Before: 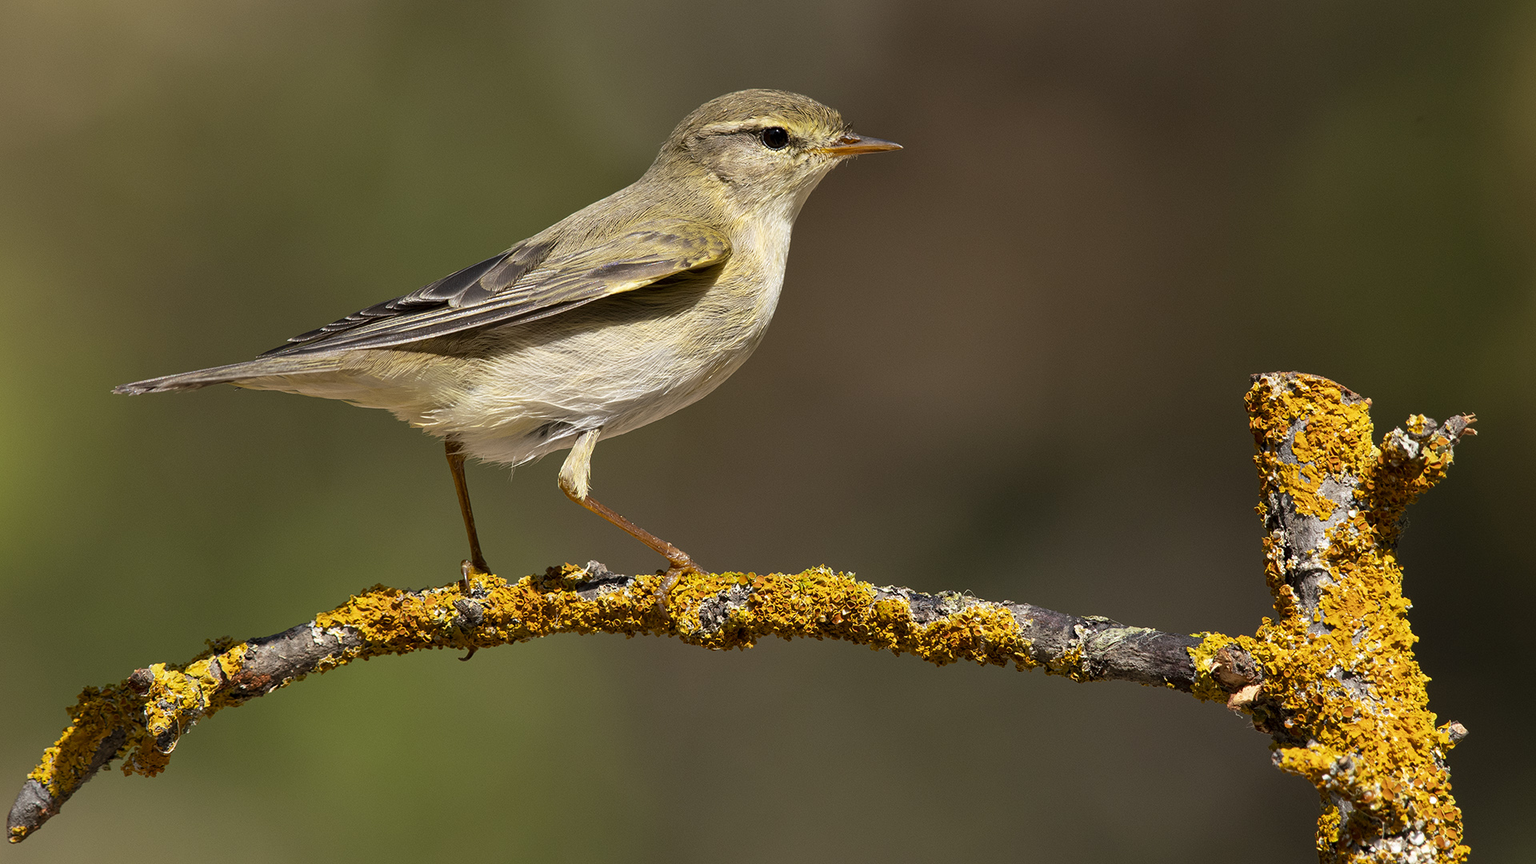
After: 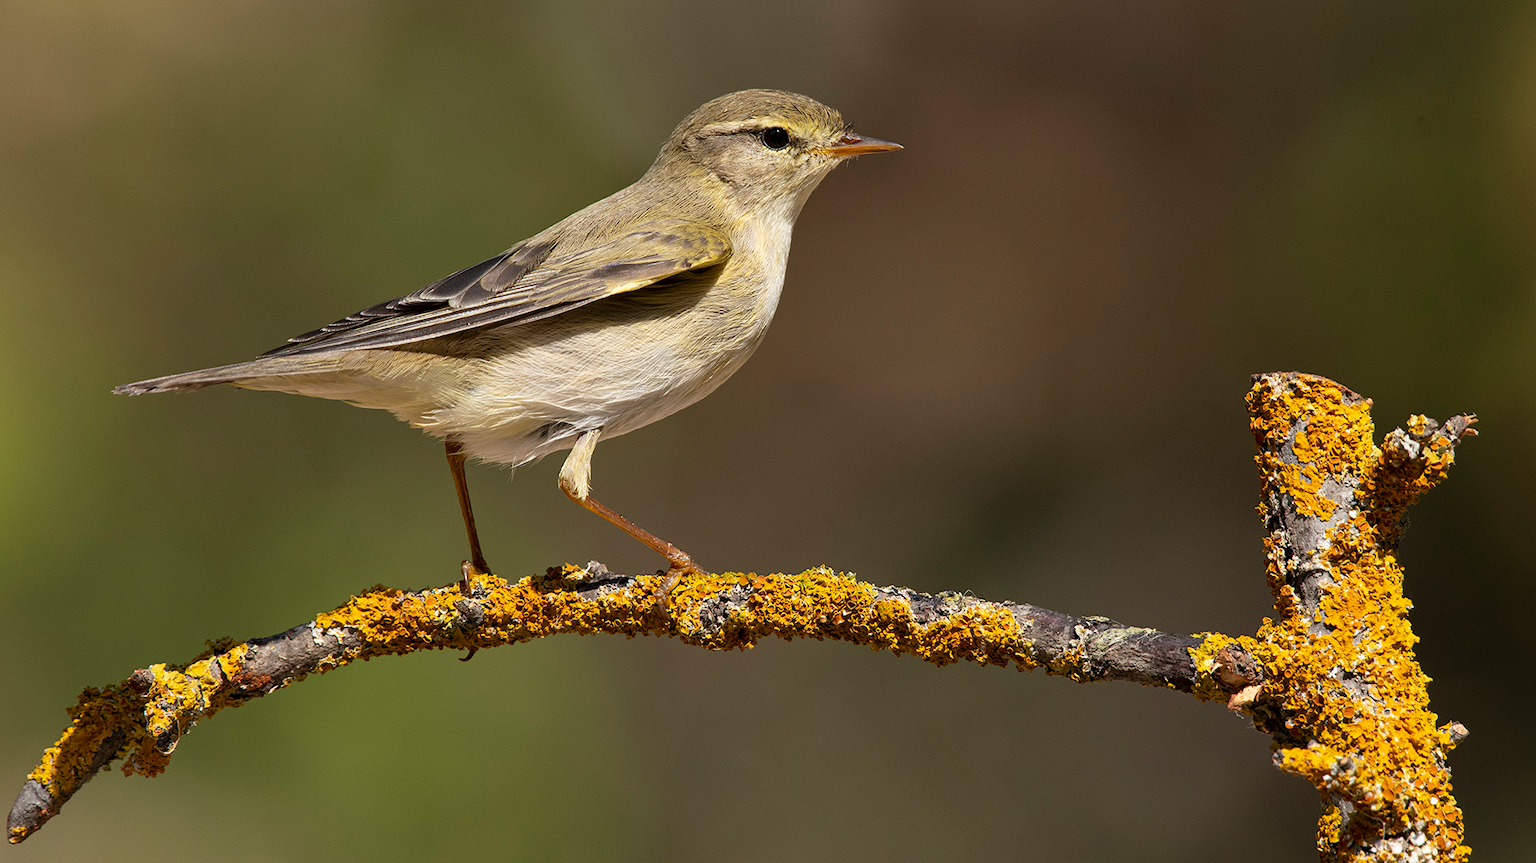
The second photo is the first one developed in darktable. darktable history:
crop: left 0.016%
exposure: compensate highlight preservation false
